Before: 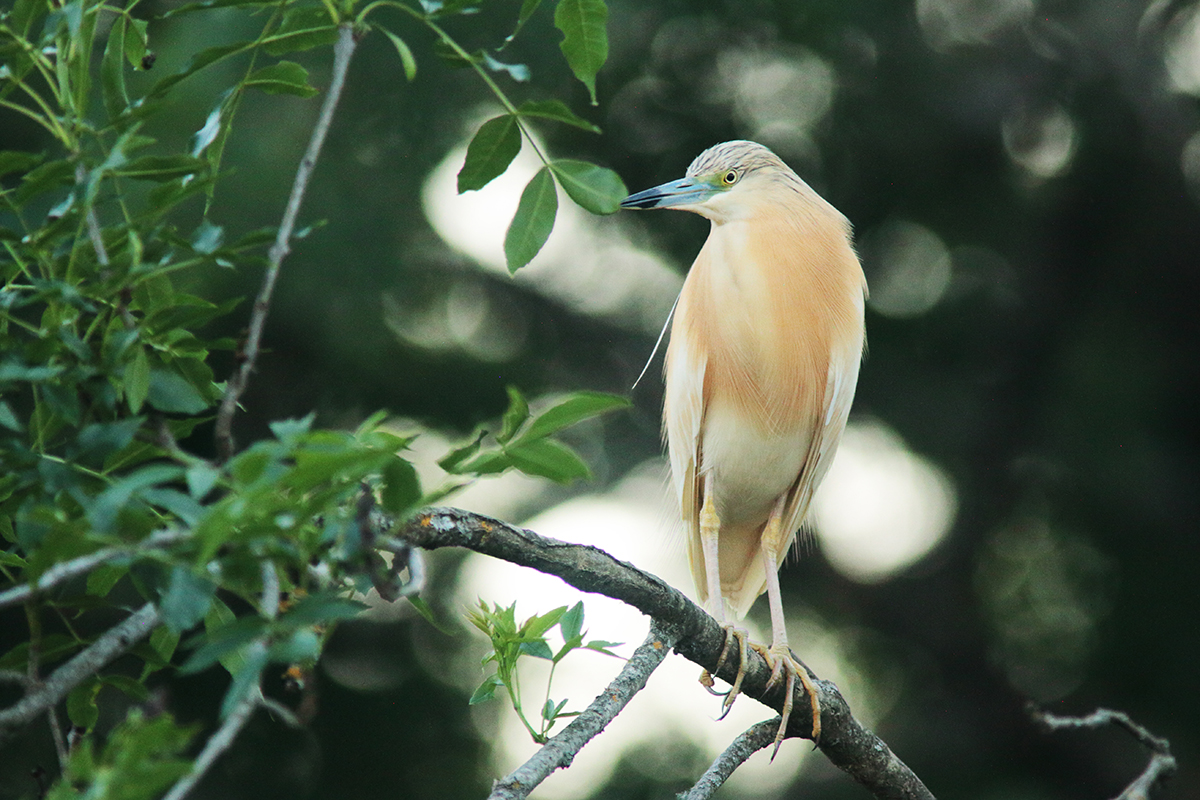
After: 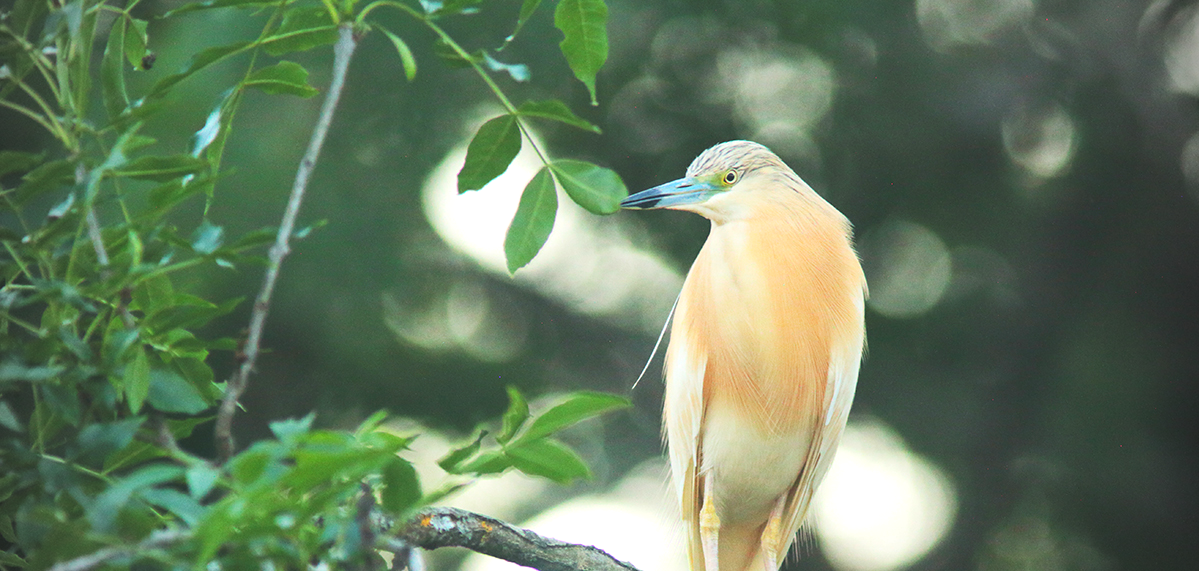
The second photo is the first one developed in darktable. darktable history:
contrast brightness saturation: contrast -0.28
crop: bottom 28.576%
exposure: exposure 1 EV, compensate highlight preservation false
vignetting: fall-off radius 31.48%, brightness -0.472
